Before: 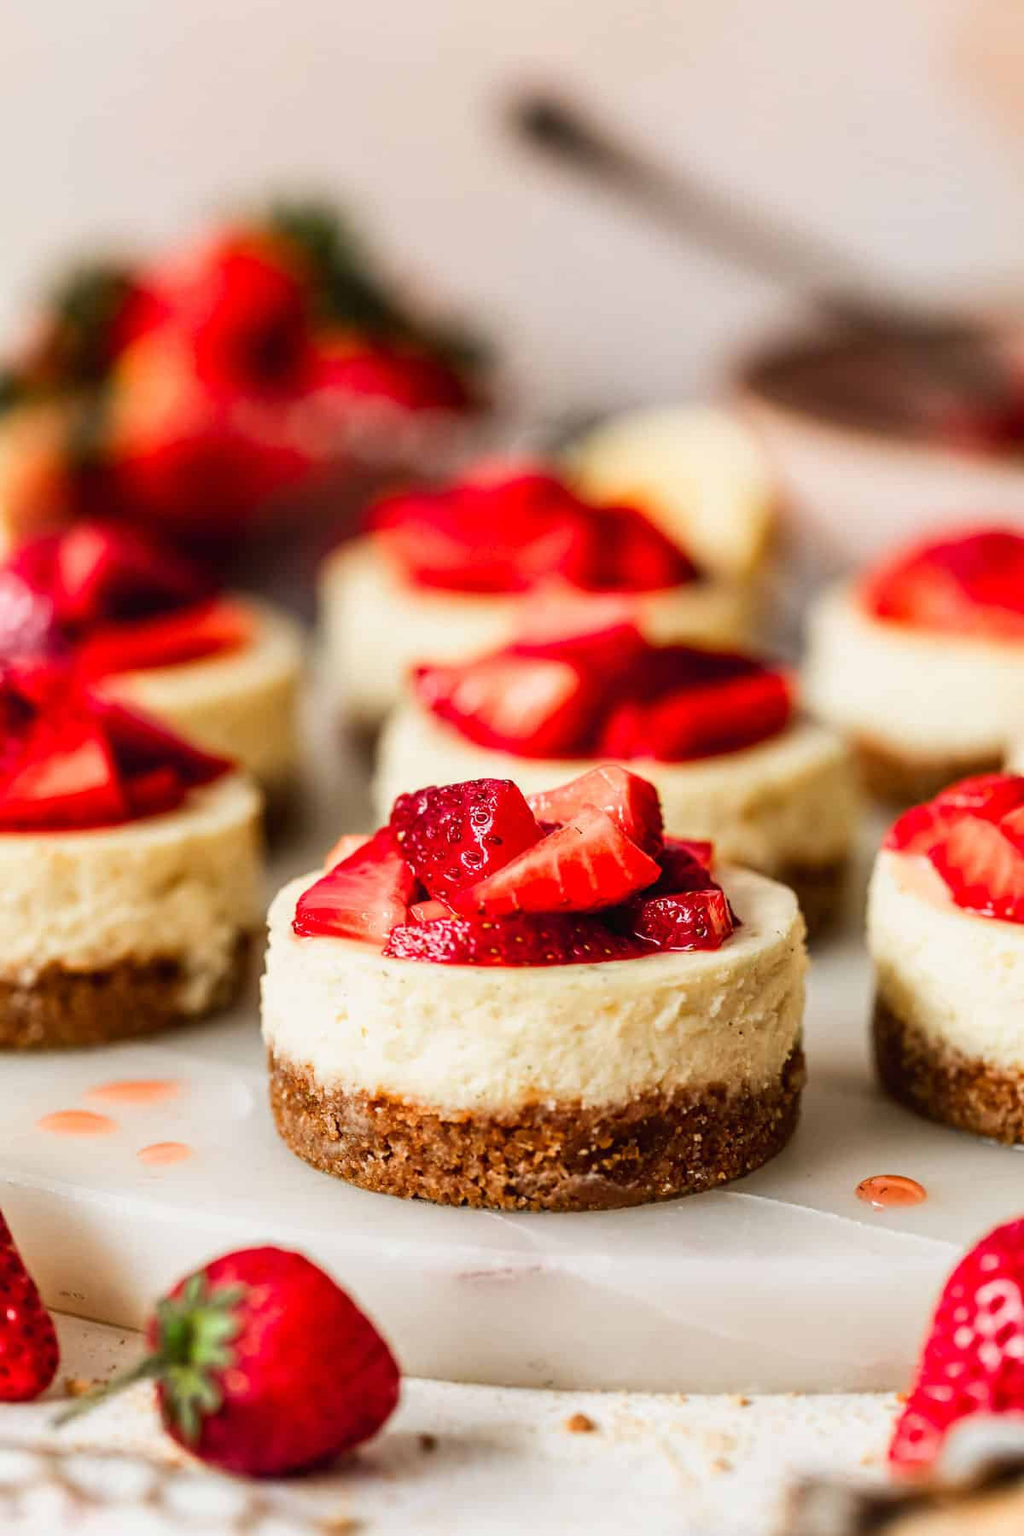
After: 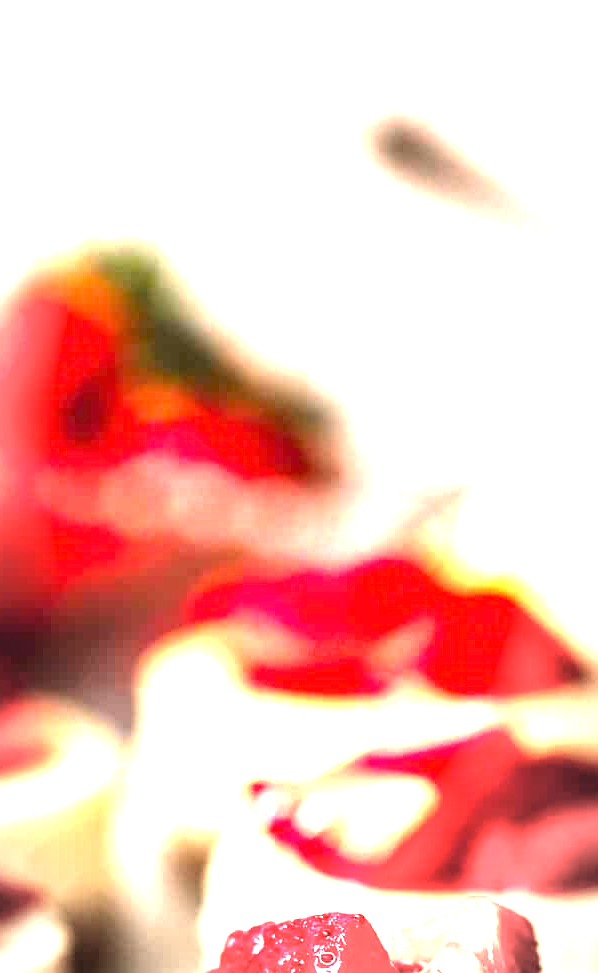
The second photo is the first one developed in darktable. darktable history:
crop: left 19.818%, right 30.348%, bottom 45.942%
exposure: black level correction 0, exposure 2.399 EV, compensate exposure bias true, compensate highlight preservation false
vignetting: center (-0.031, -0.042), automatic ratio true
